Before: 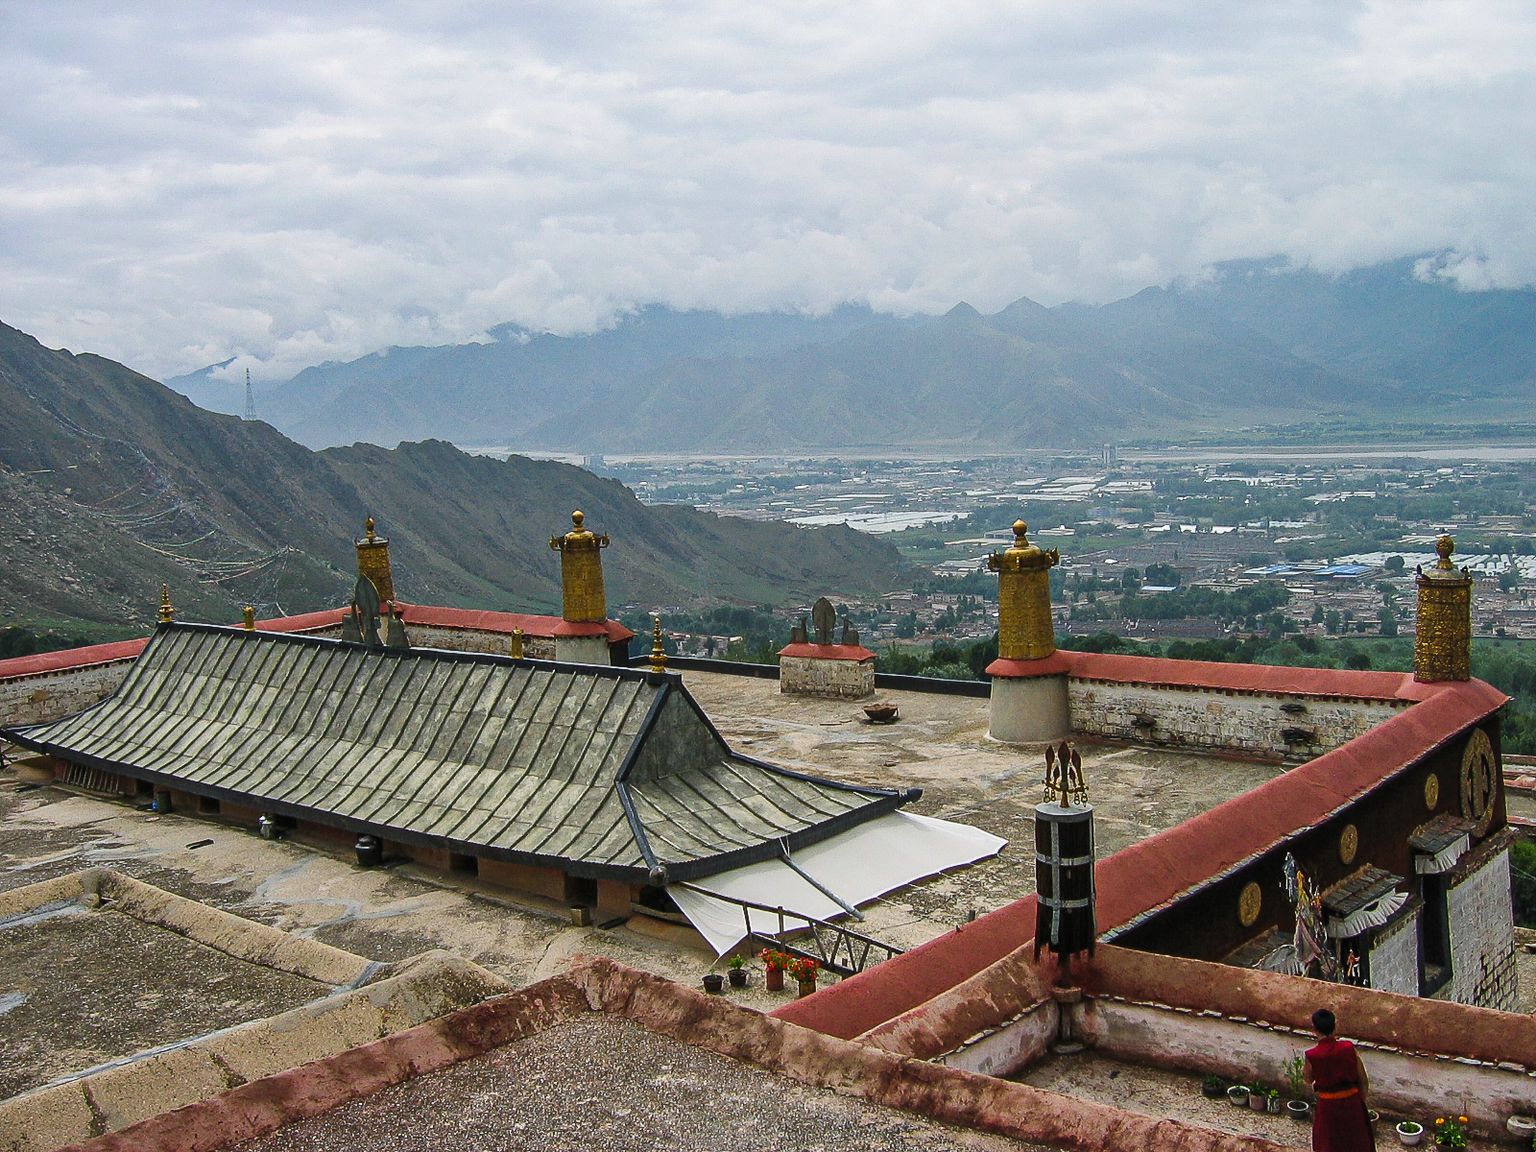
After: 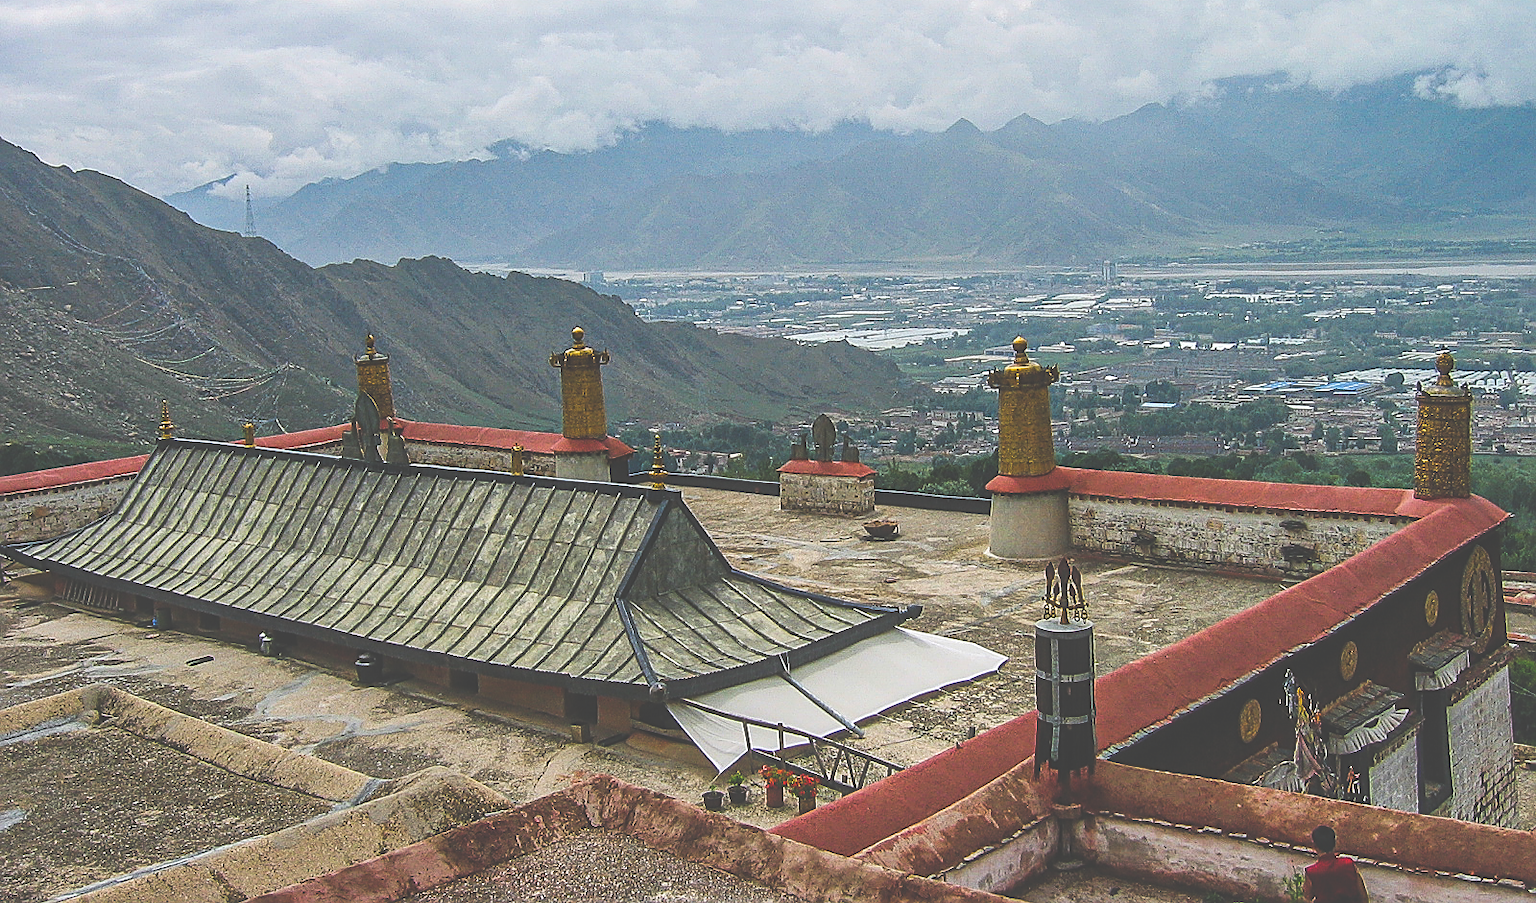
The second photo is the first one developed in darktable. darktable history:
exposure: black level correction -0.062, exposure -0.05 EV, compensate highlight preservation false
crop and rotate: top 15.961%, bottom 5.543%
color balance rgb: perceptual saturation grading › global saturation 30.284%
local contrast: on, module defaults
sharpen: on, module defaults
